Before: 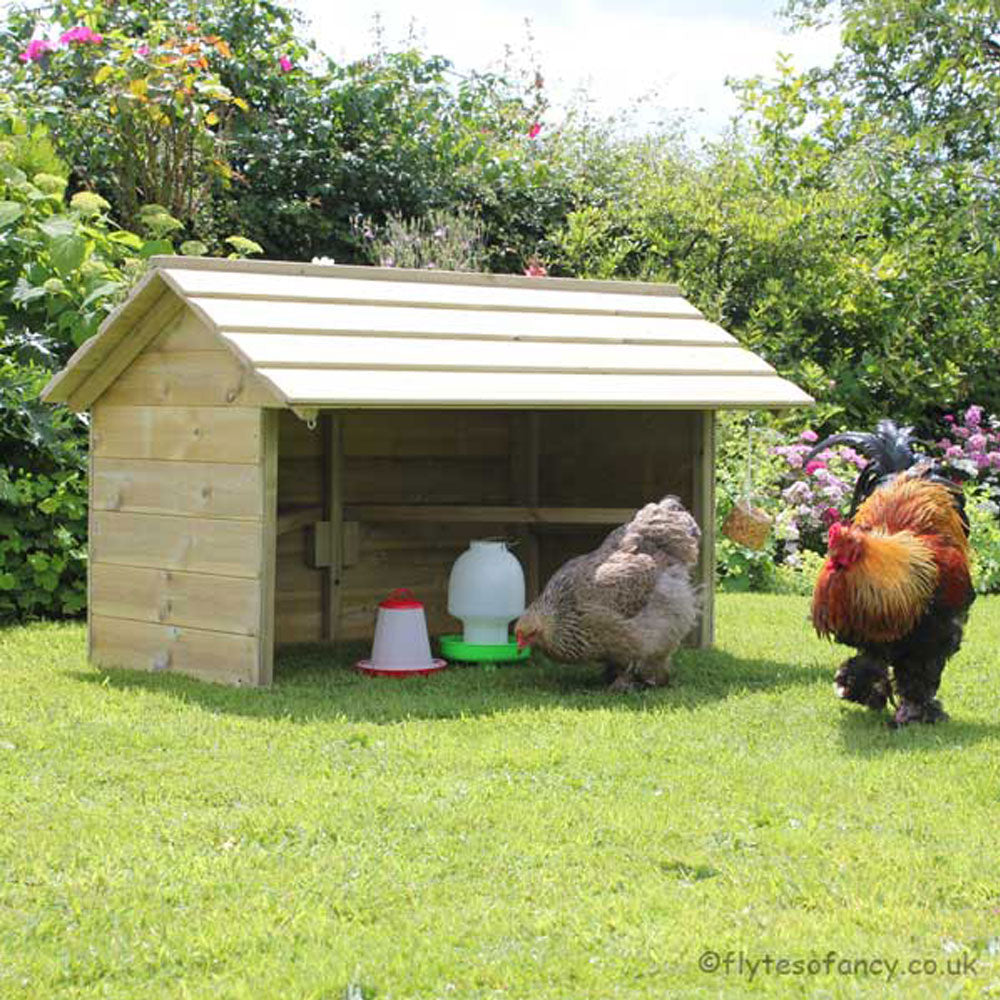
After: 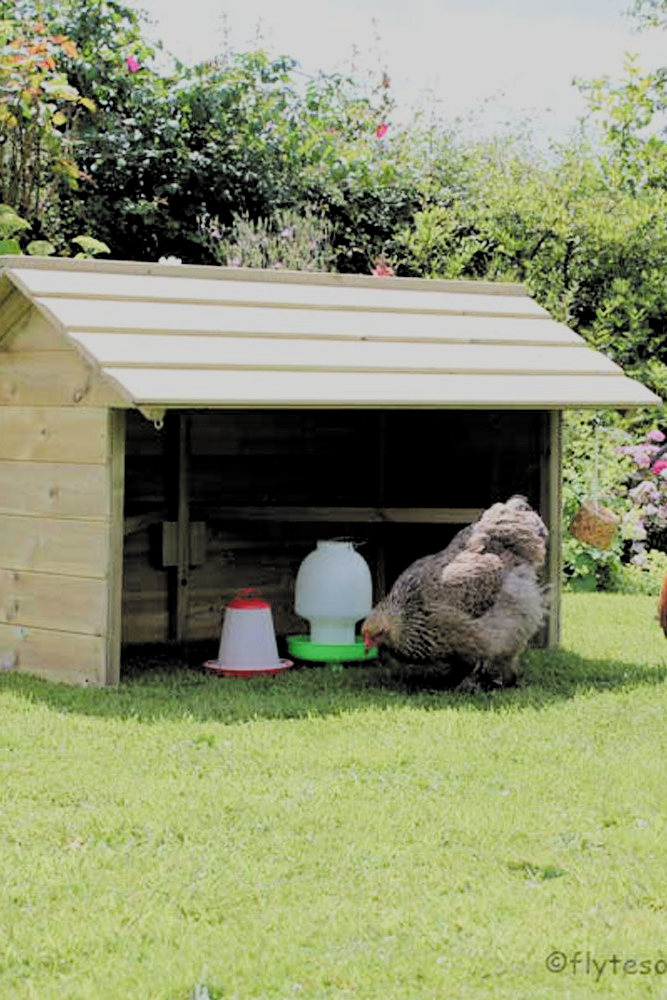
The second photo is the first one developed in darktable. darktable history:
crop: left 15.37%, right 17.857%
tone equalizer: on, module defaults
filmic rgb: black relative exposure -2.88 EV, white relative exposure 4.56 EV, hardness 1.75, contrast 1.257, color science v5 (2021), contrast in shadows safe, contrast in highlights safe
